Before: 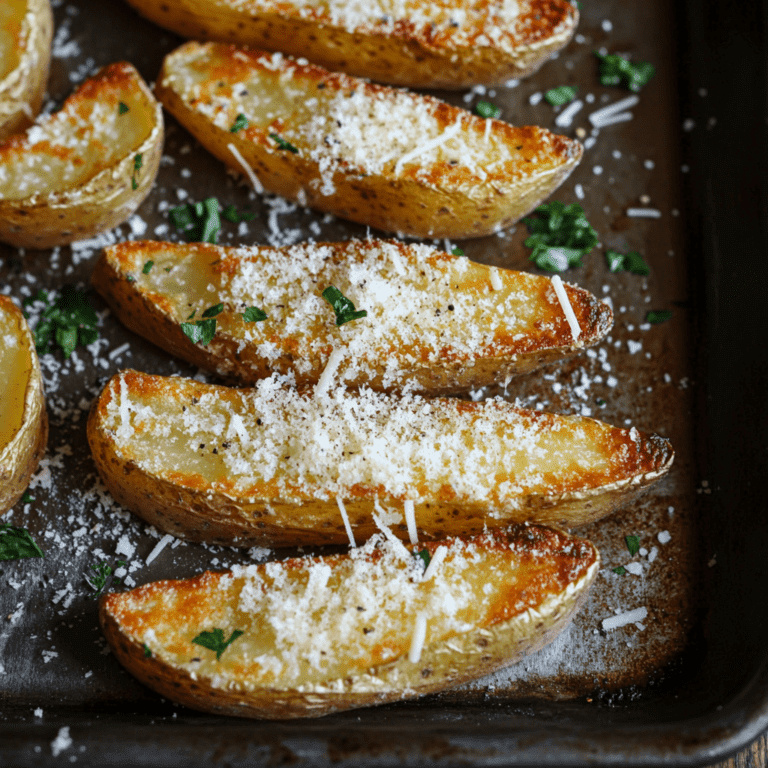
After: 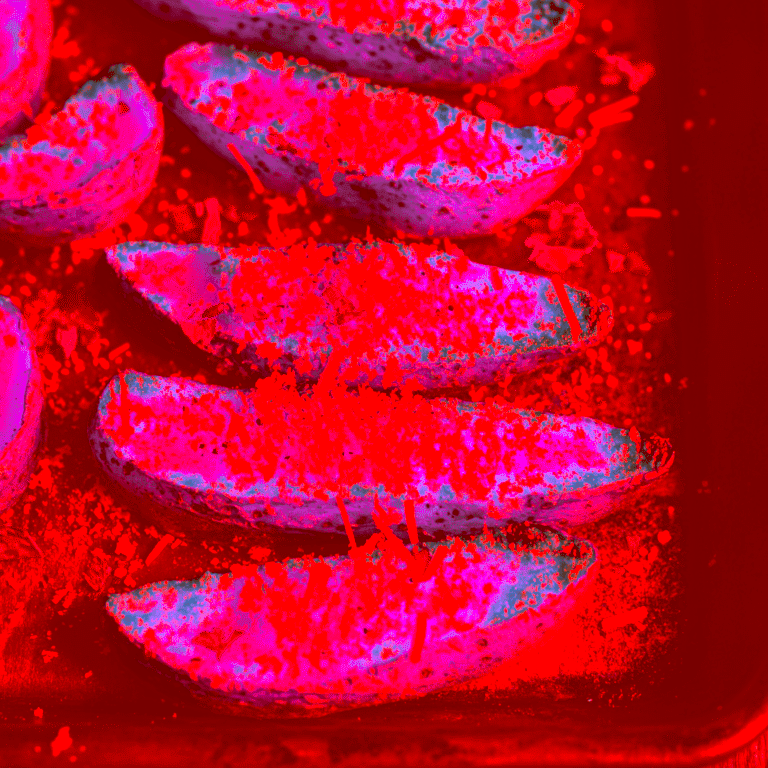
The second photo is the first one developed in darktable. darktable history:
color correction: highlights a* -39.56, highlights b* -39.43, shadows a* -39.59, shadows b* -39.32, saturation -2.96
